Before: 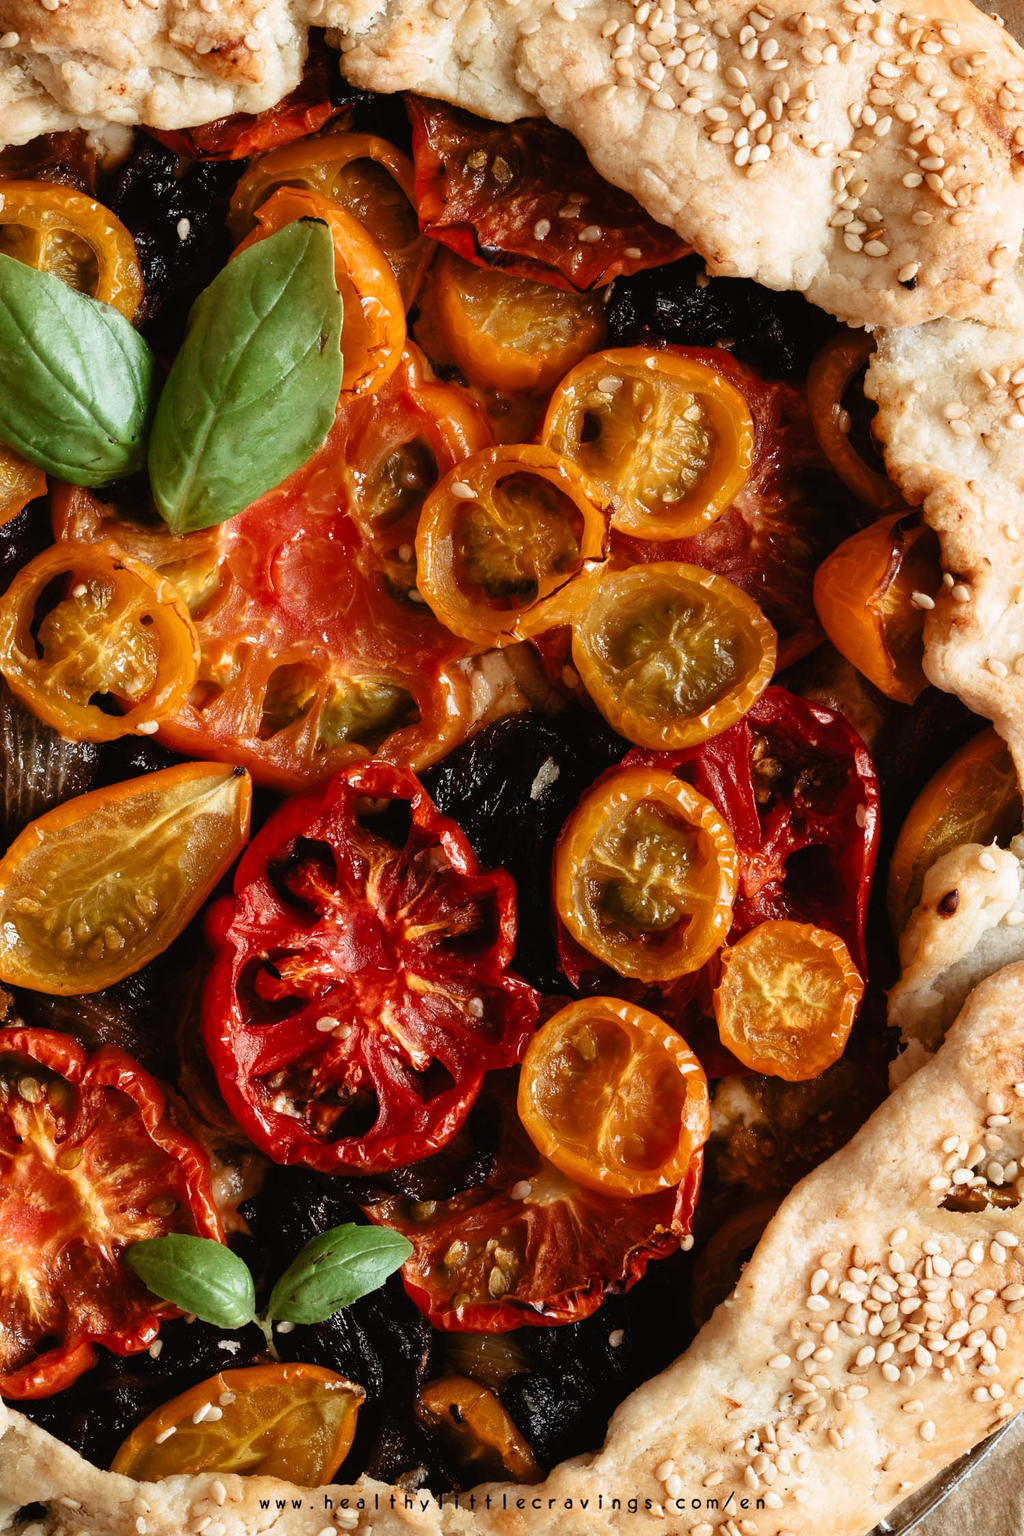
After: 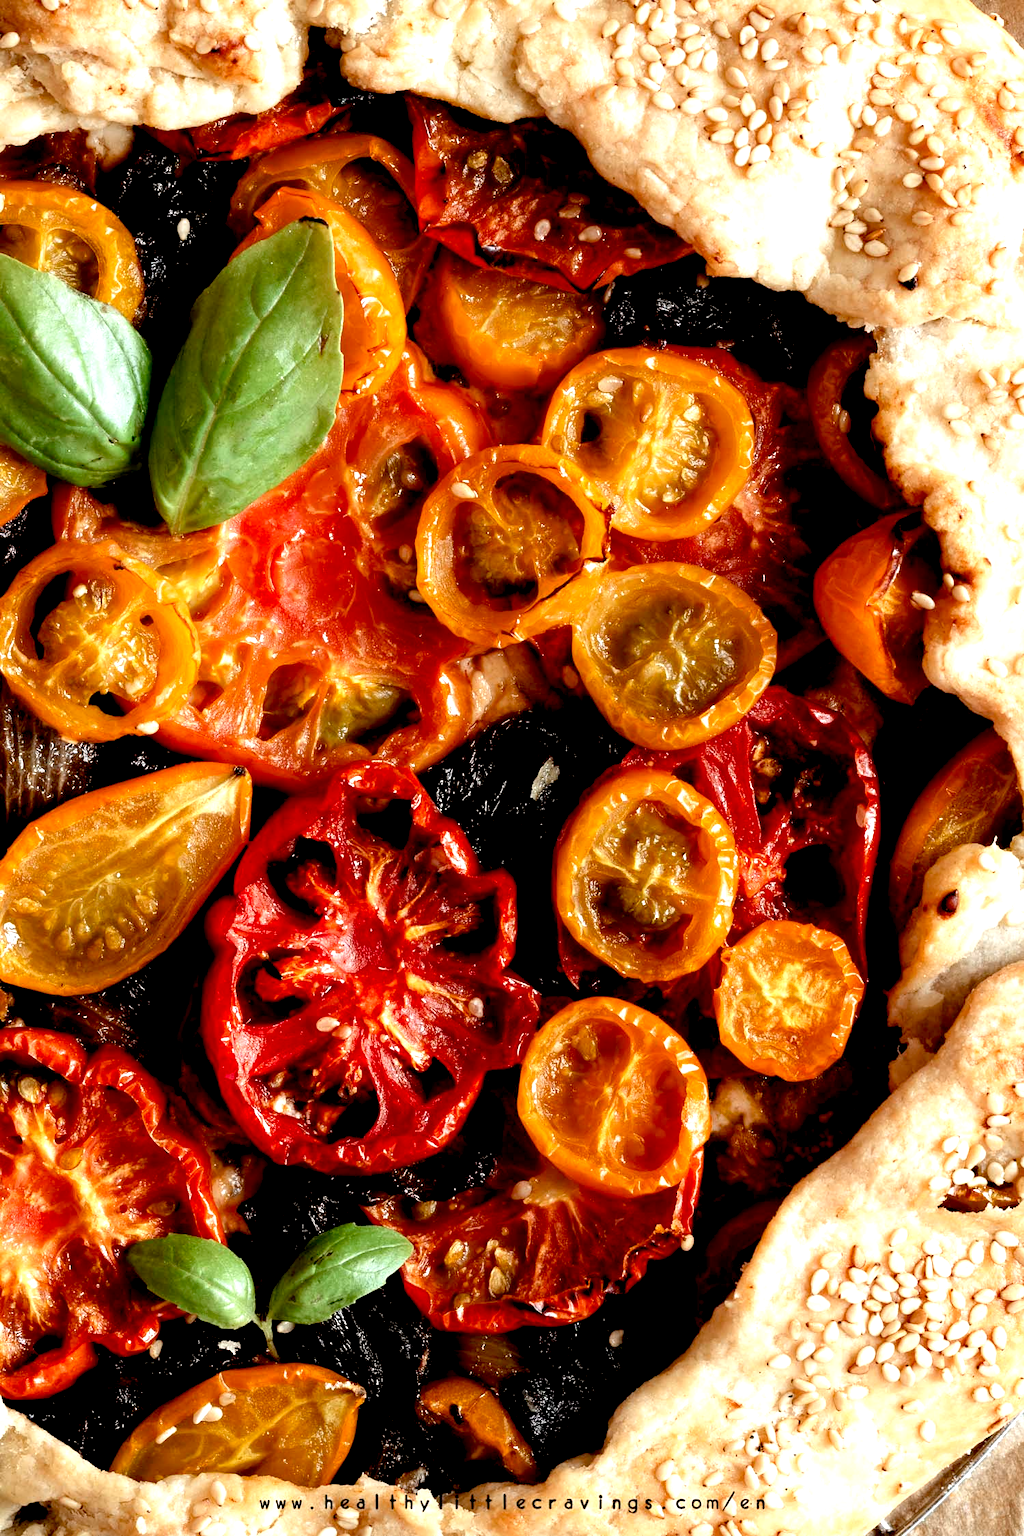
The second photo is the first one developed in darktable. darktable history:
exposure: black level correction 0.012, exposure 0.695 EV, compensate exposure bias true, compensate highlight preservation false
